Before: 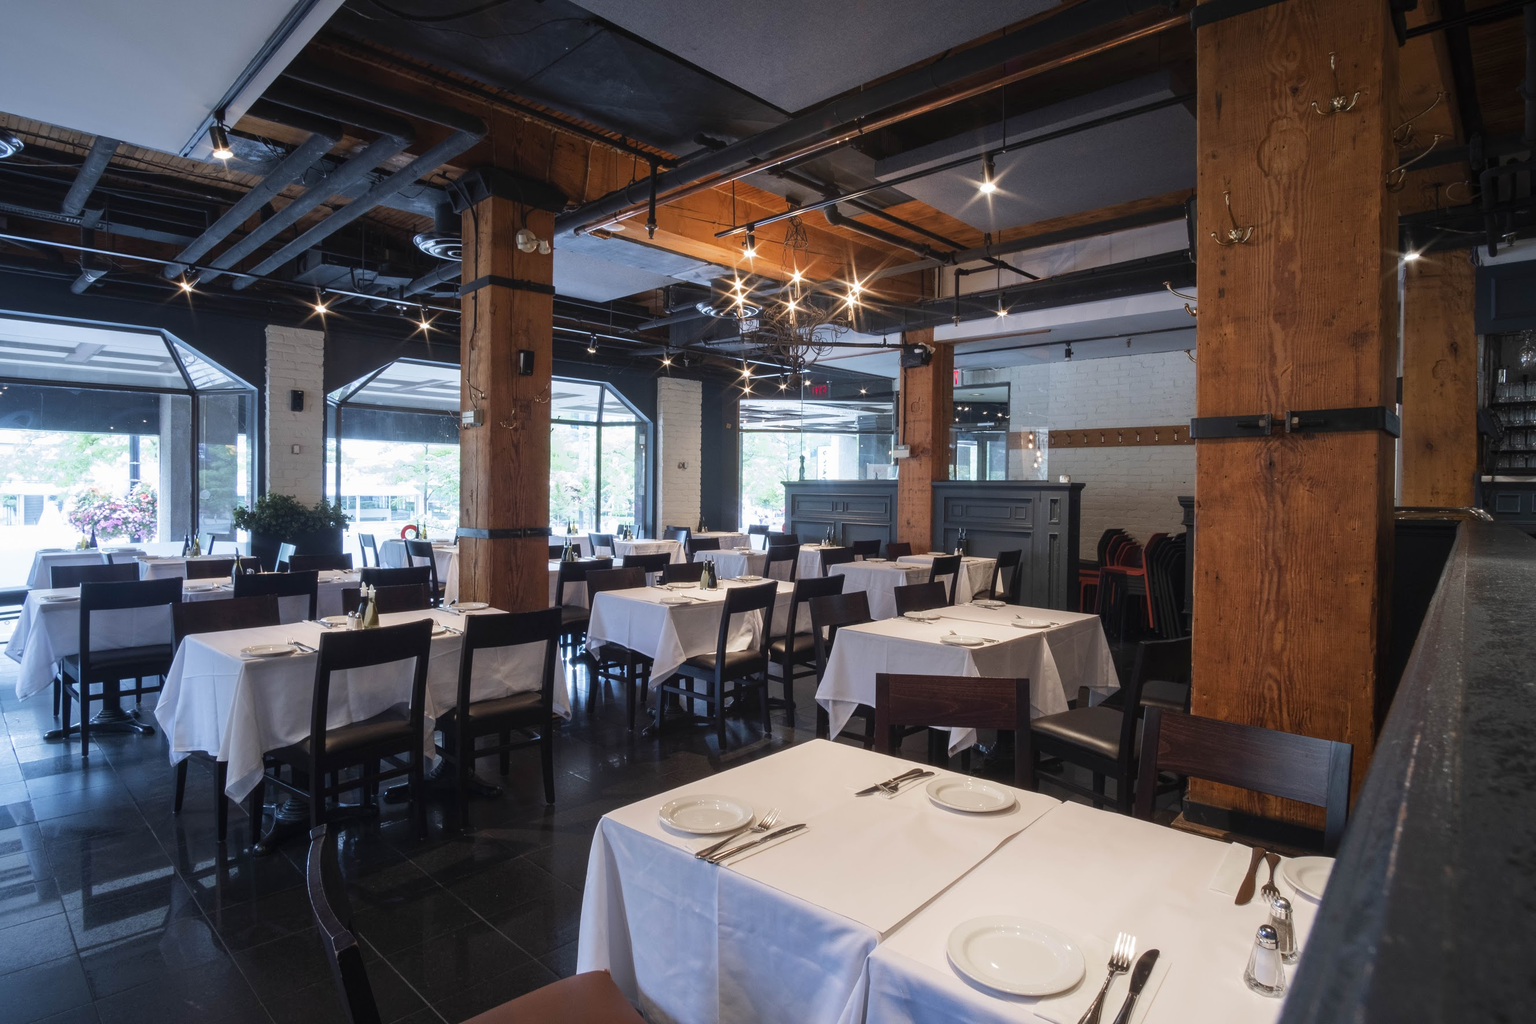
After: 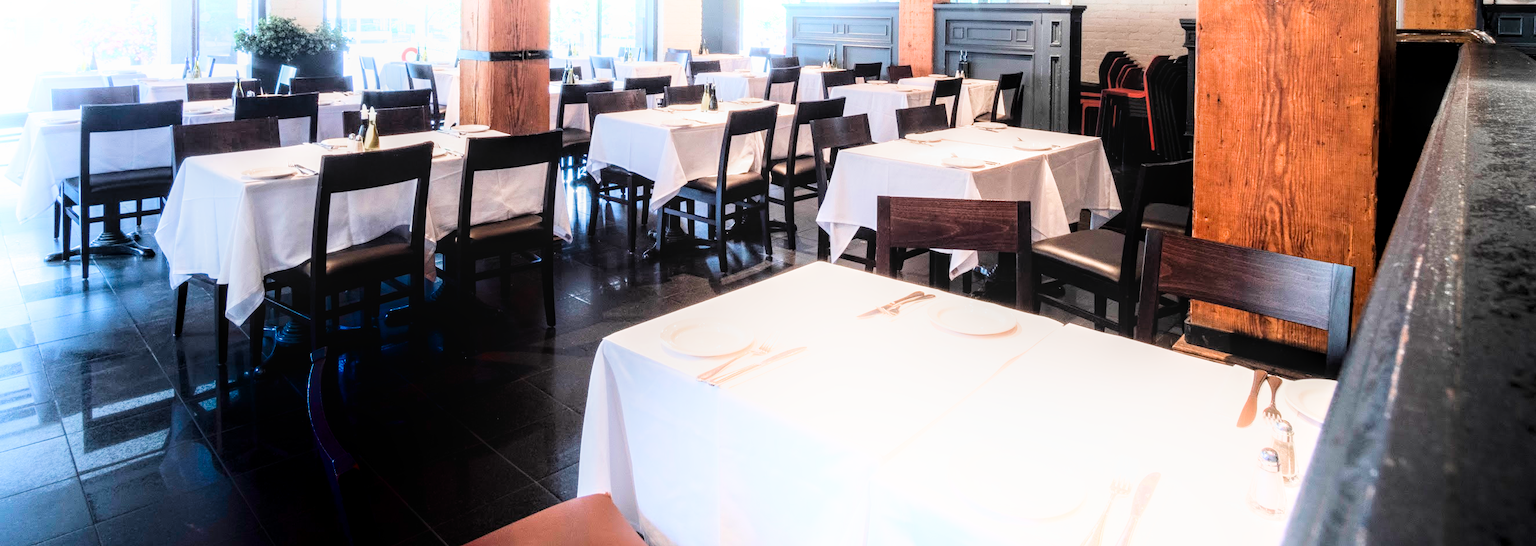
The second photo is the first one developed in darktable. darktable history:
filmic rgb: black relative exposure -4.98 EV, white relative exposure 3.99 EV, hardness 2.89, contrast 1.401
local contrast: on, module defaults
exposure: black level correction 0, exposure 1.991 EV, compensate highlight preservation false
shadows and highlights: shadows -89.65, highlights 91.8, soften with gaussian
crop and rotate: top 46.678%, right 0.099%
